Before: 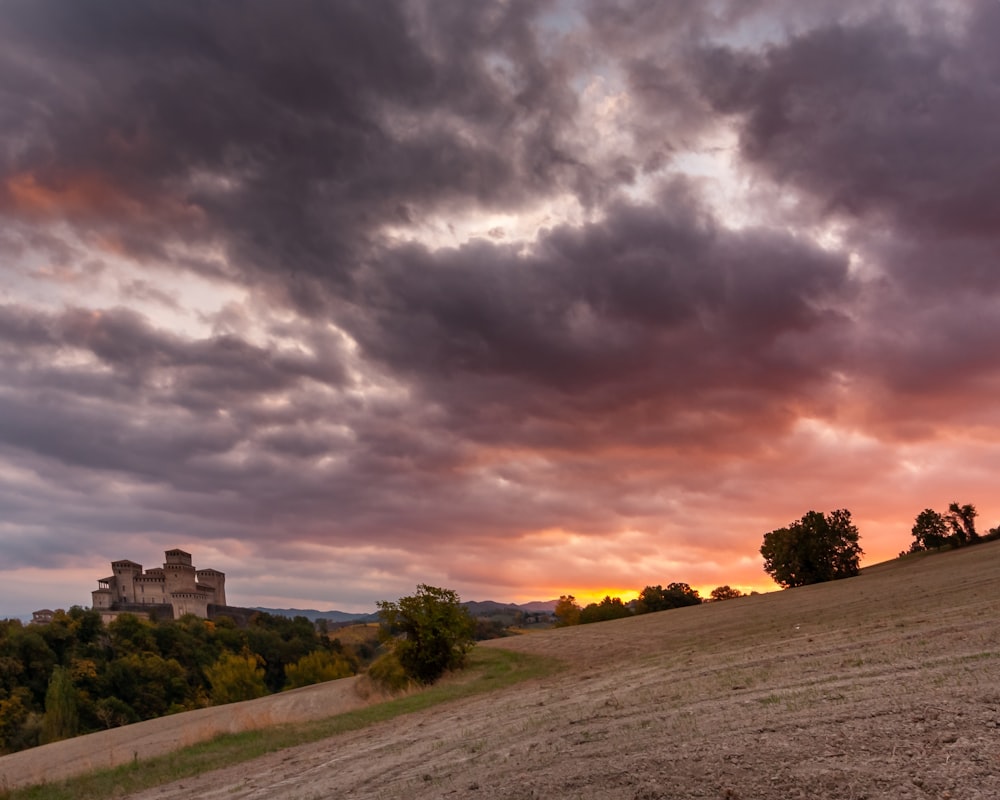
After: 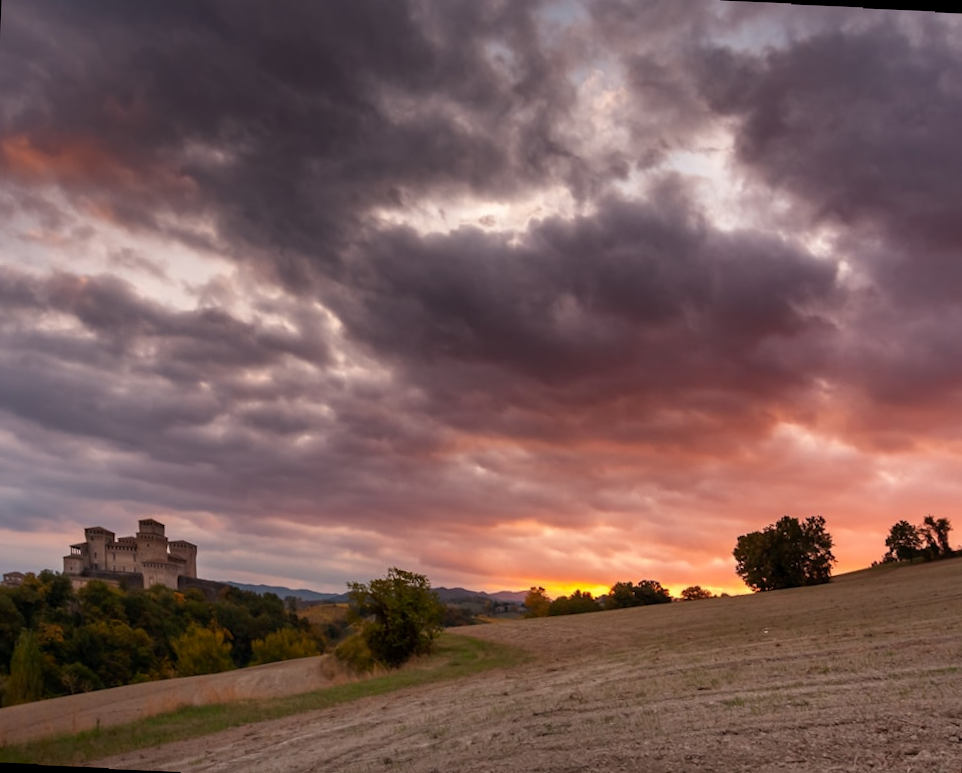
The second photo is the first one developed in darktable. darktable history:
crop and rotate: angle -2.38°
rotate and perspective: rotation 0.8°, automatic cropping off
shadows and highlights: shadows -40.15, highlights 62.88, soften with gaussian
